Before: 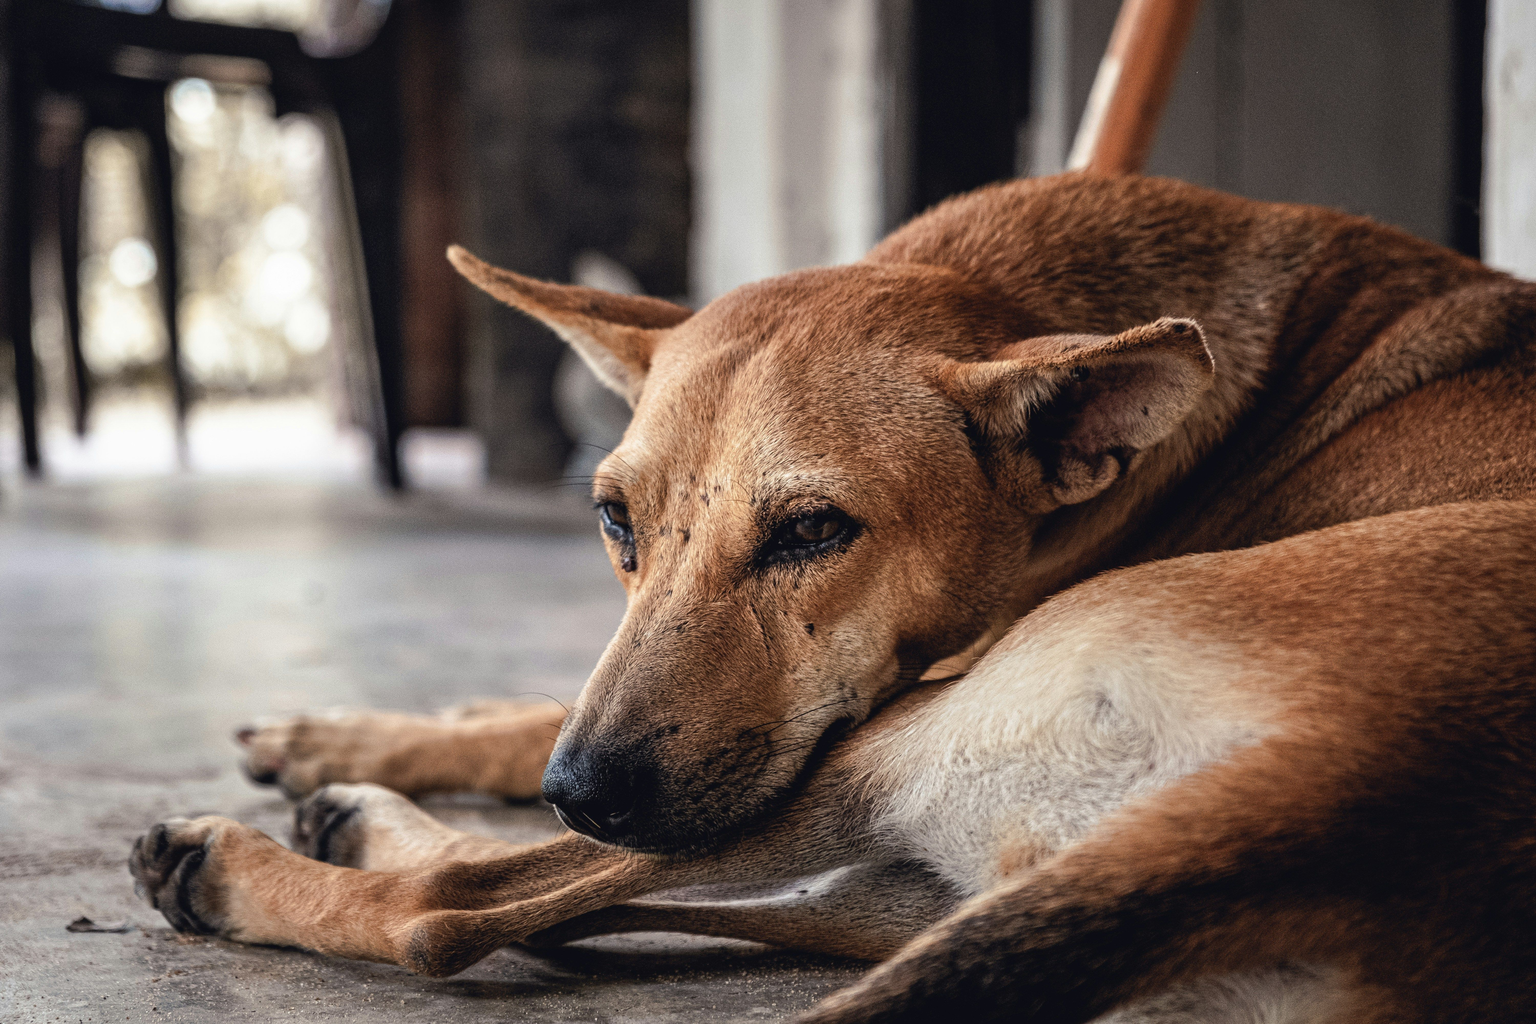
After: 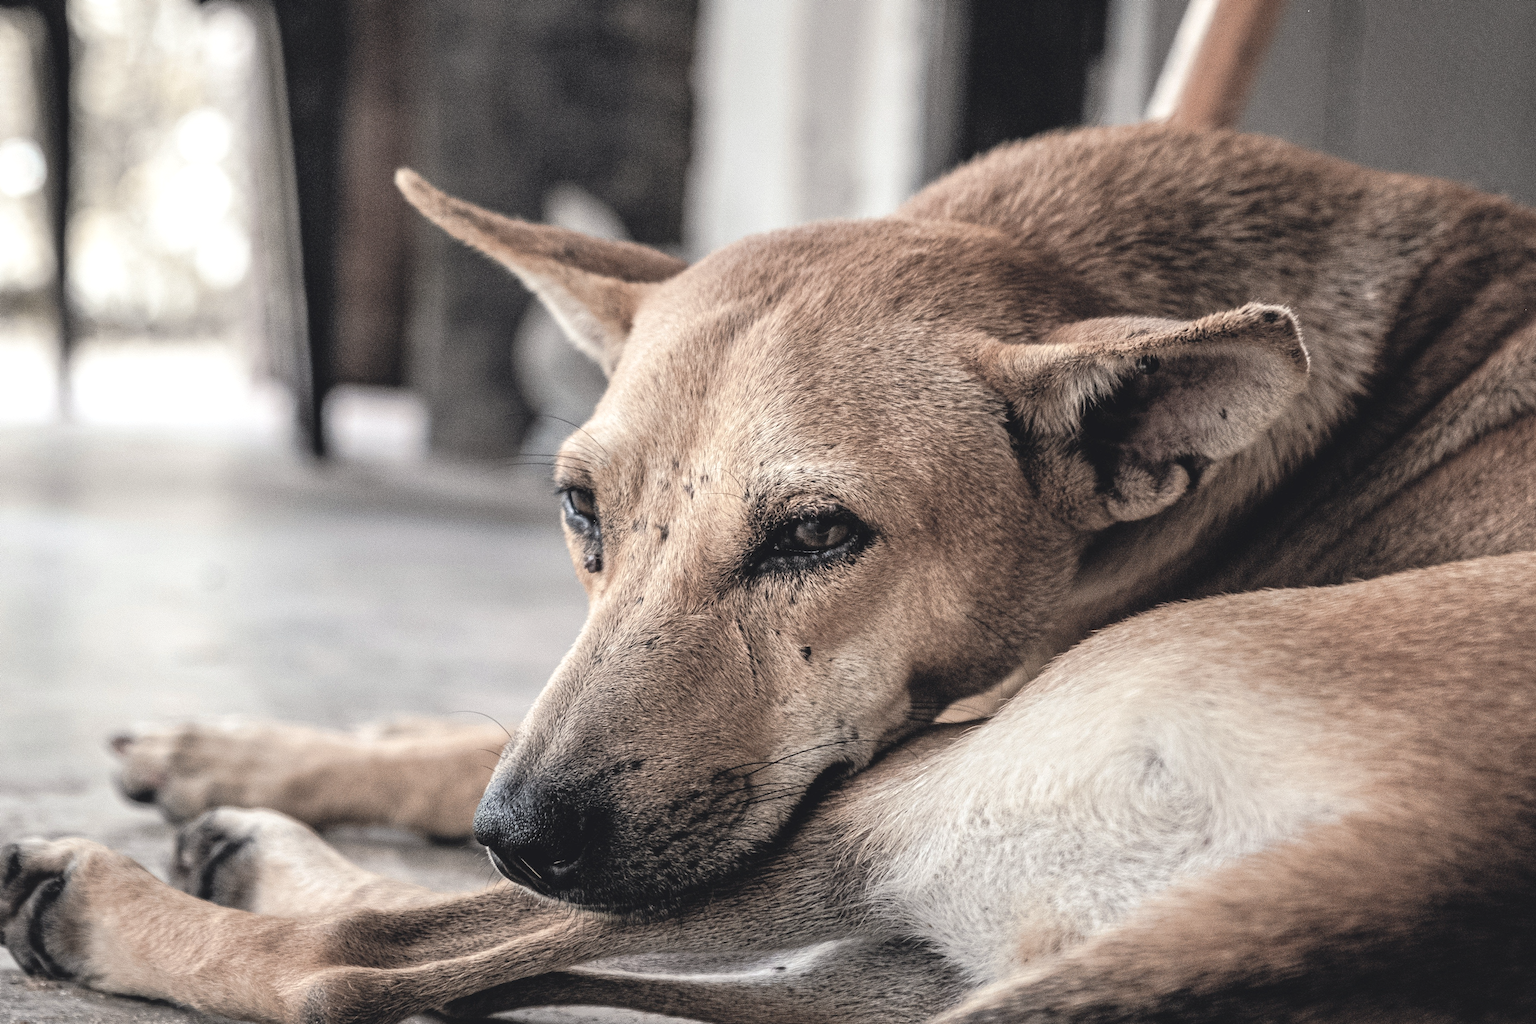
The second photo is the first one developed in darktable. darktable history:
exposure: exposure 0.202 EV, compensate highlight preservation false
crop and rotate: angle -3.2°, left 5.292%, top 5.229%, right 4.738%, bottom 4.732%
contrast brightness saturation: brightness 0.182, saturation -0.492
